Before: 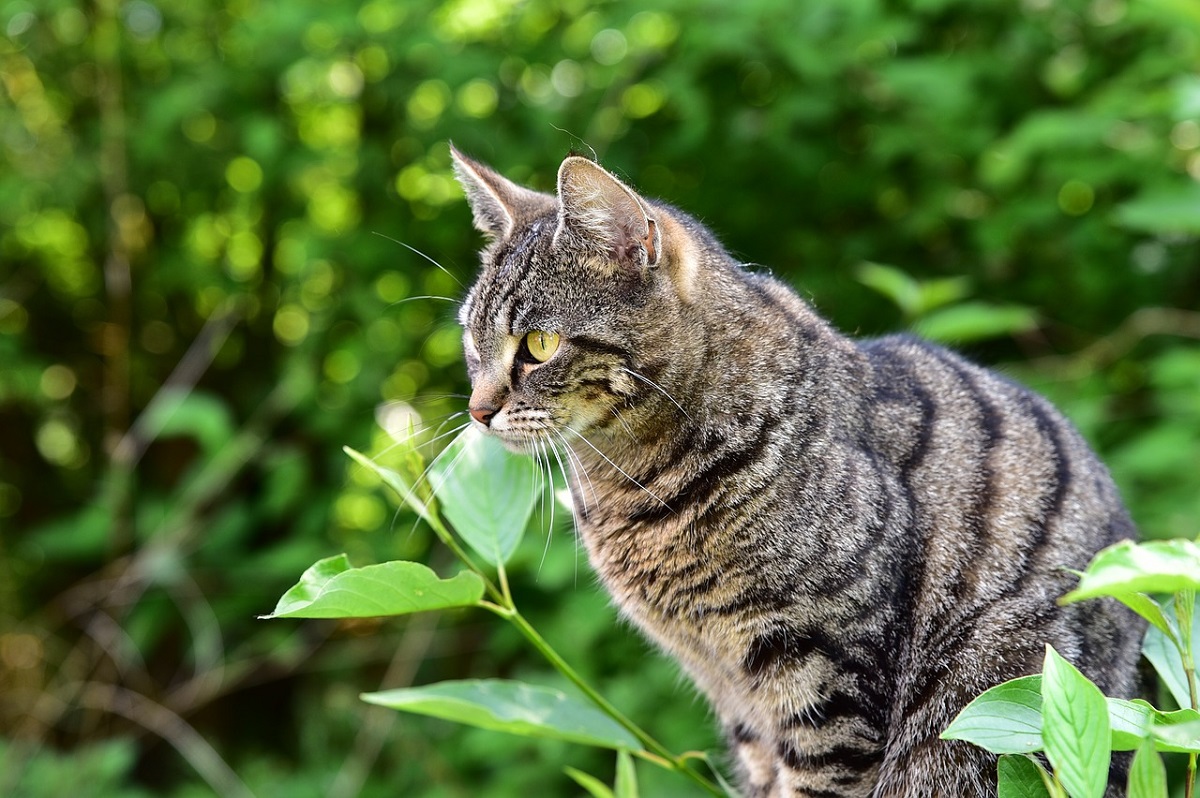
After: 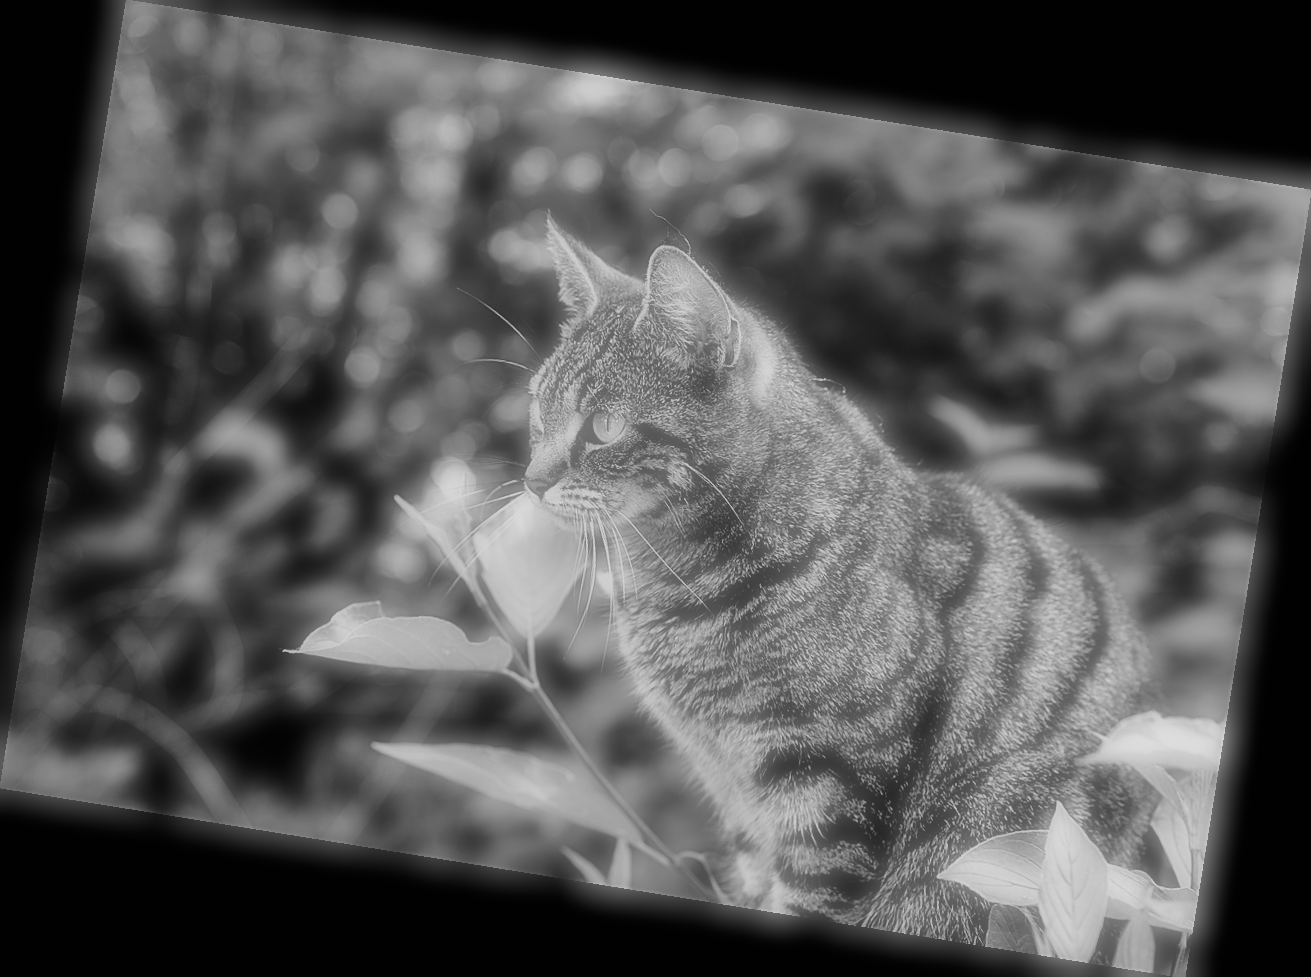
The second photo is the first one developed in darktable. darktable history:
soften: on, module defaults
exposure: compensate highlight preservation false
sharpen: on, module defaults
rotate and perspective: rotation 9.12°, automatic cropping off
monochrome: a 2.21, b -1.33, size 2.2
filmic rgb: white relative exposure 3.85 EV, hardness 4.3
color correction: saturation 1.8
